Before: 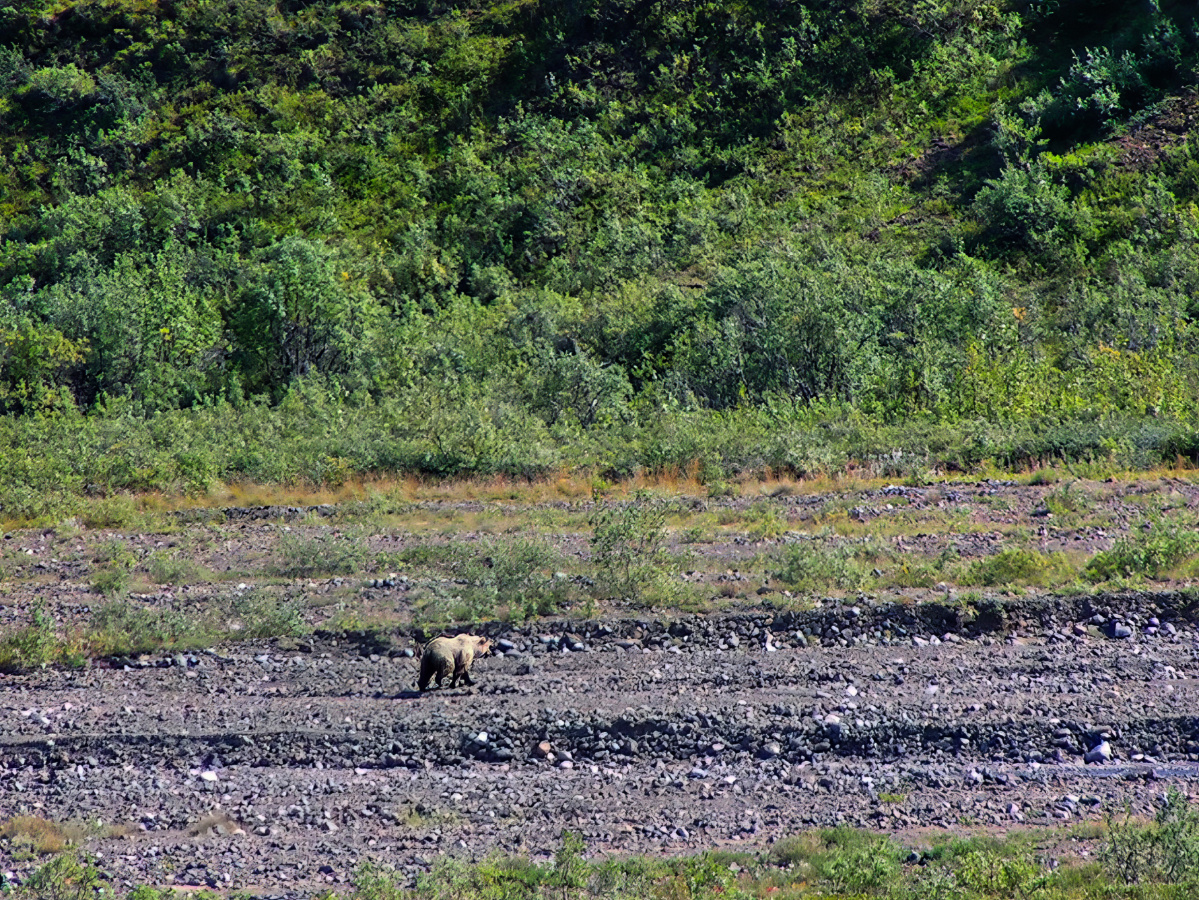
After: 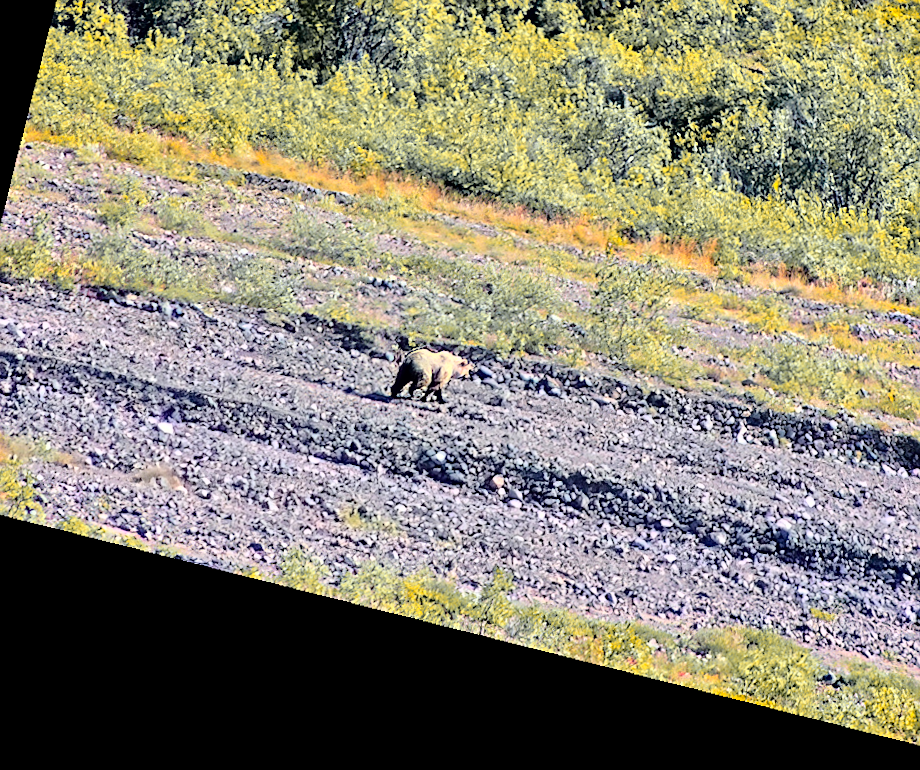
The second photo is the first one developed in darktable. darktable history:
rotate and perspective: rotation 13.27°, automatic cropping off
contrast brightness saturation: contrast 0.14, brightness 0.21
fill light: exposure -2 EV, width 8.6
crop and rotate: angle -0.82°, left 3.85%, top 31.828%, right 27.992%
tone equalizer: -7 EV 0.15 EV, -6 EV 0.6 EV, -5 EV 1.15 EV, -4 EV 1.33 EV, -3 EV 1.15 EV, -2 EV 0.6 EV, -1 EV 0.15 EV, mask exposure compensation -0.5 EV
color zones: curves: ch0 [(0, 0.499) (0.143, 0.5) (0.286, 0.5) (0.429, 0.476) (0.571, 0.284) (0.714, 0.243) (0.857, 0.449) (1, 0.499)]; ch1 [(0, 0.532) (0.143, 0.645) (0.286, 0.696) (0.429, 0.211) (0.571, 0.504) (0.714, 0.493) (0.857, 0.495) (1, 0.532)]; ch2 [(0, 0.5) (0.143, 0.5) (0.286, 0.427) (0.429, 0.324) (0.571, 0.5) (0.714, 0.5) (0.857, 0.5) (1, 0.5)]
exposure: black level correction 0.001, compensate highlight preservation false
sharpen: on, module defaults
